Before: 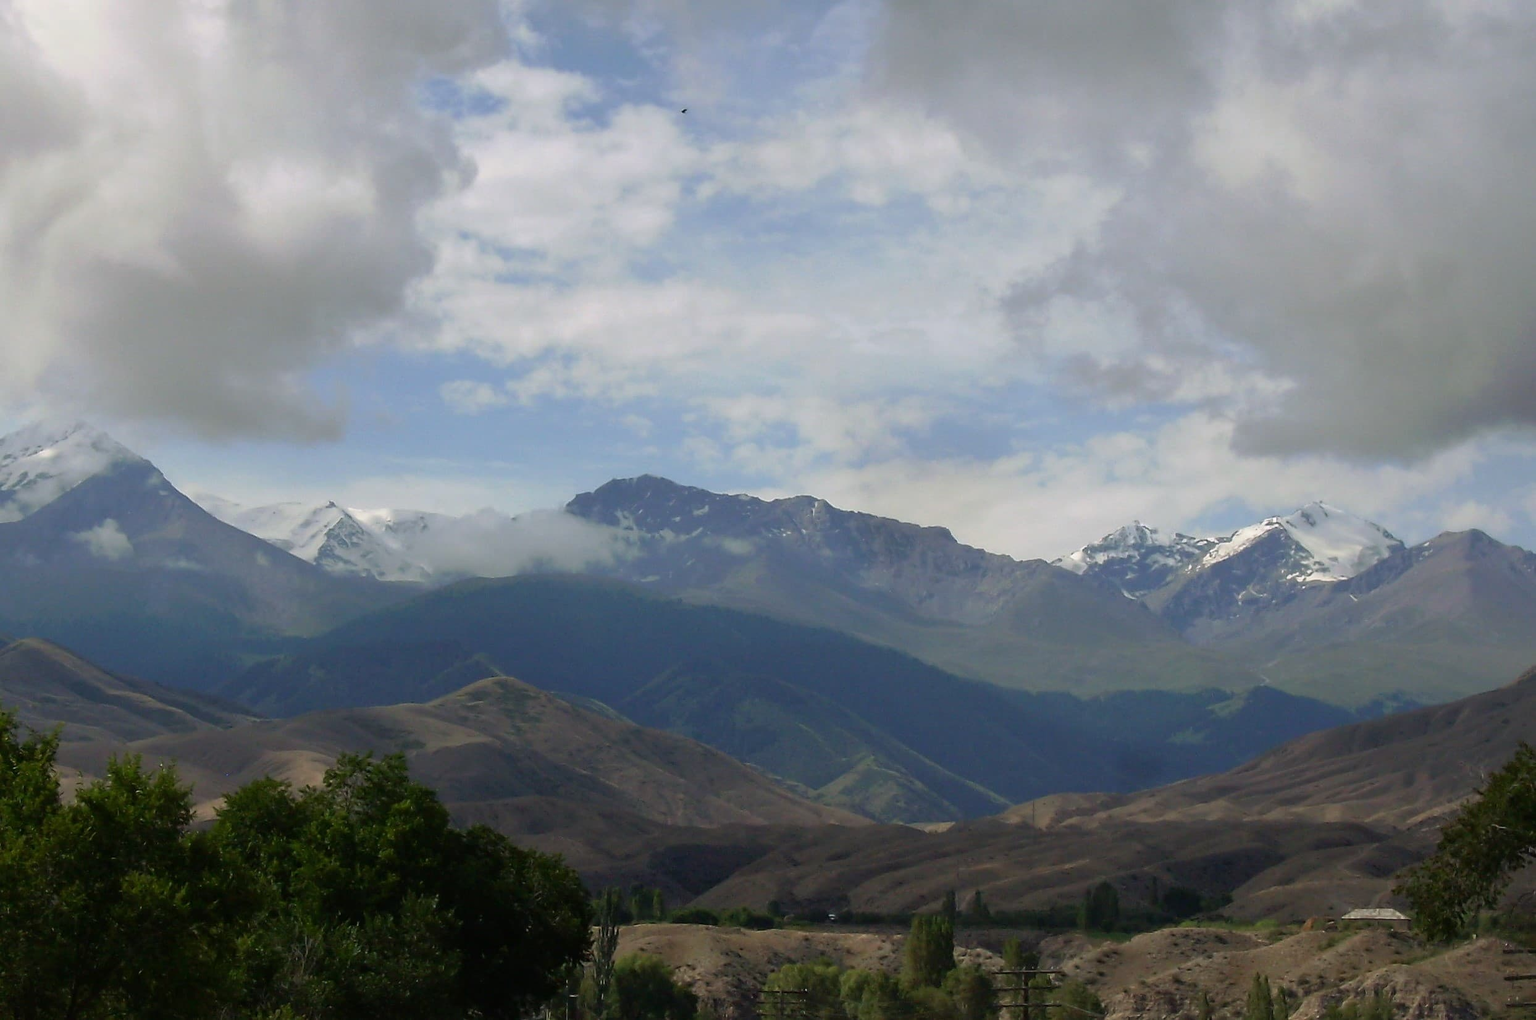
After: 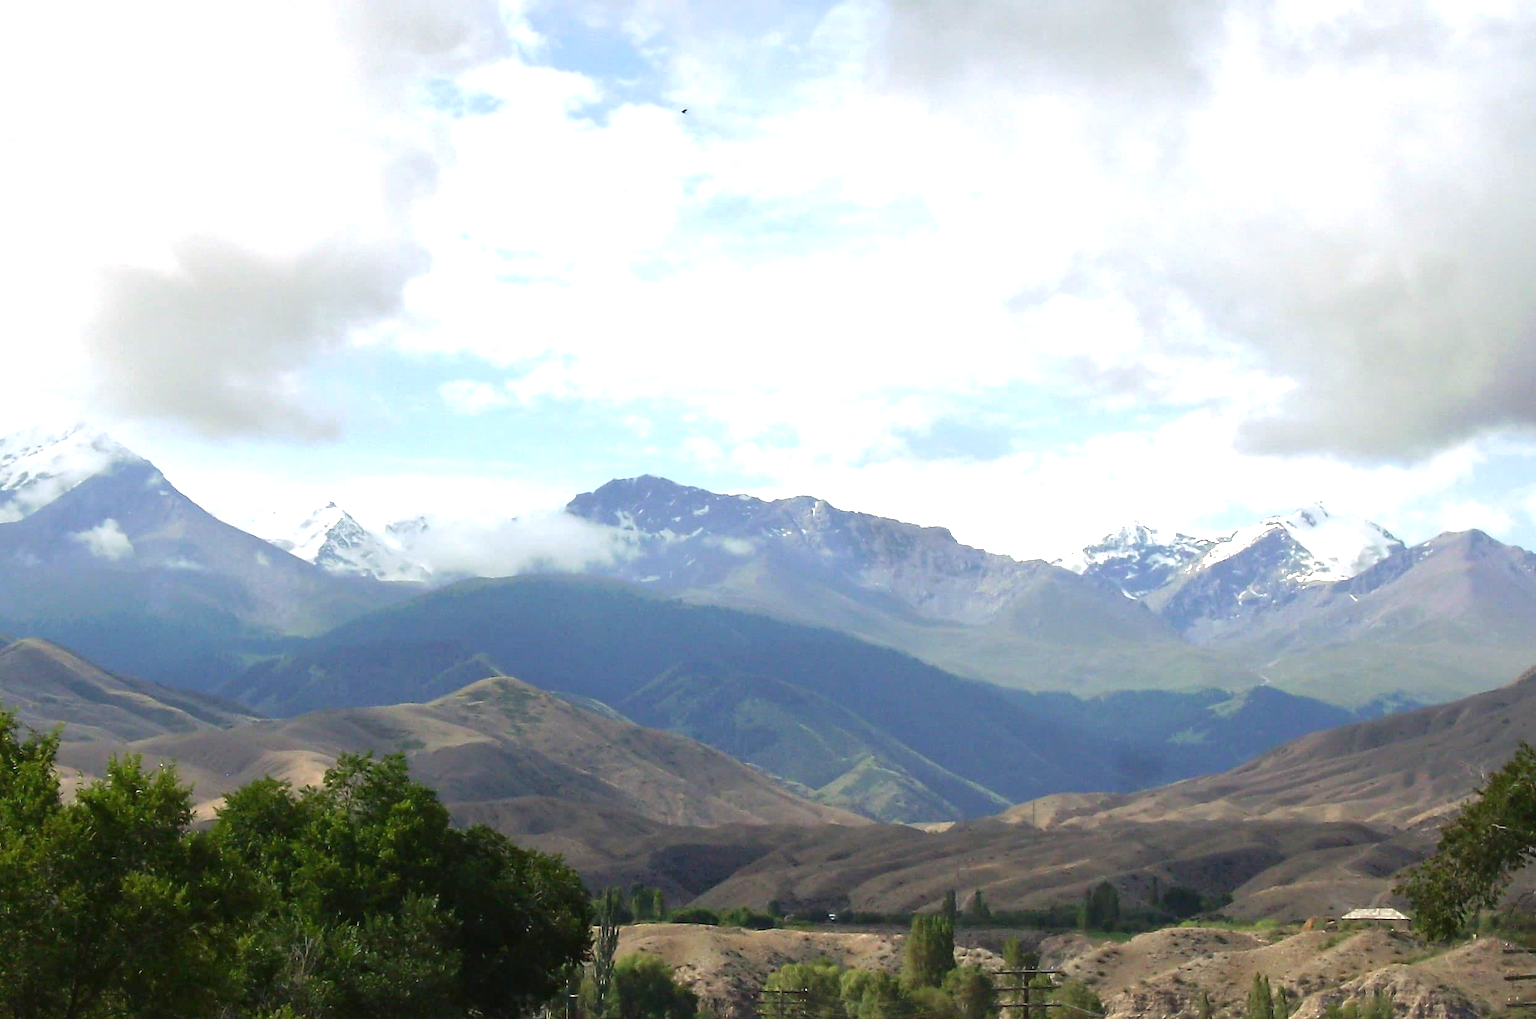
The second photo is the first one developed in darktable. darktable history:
exposure: black level correction 0, exposure 1.386 EV, compensate highlight preservation false
